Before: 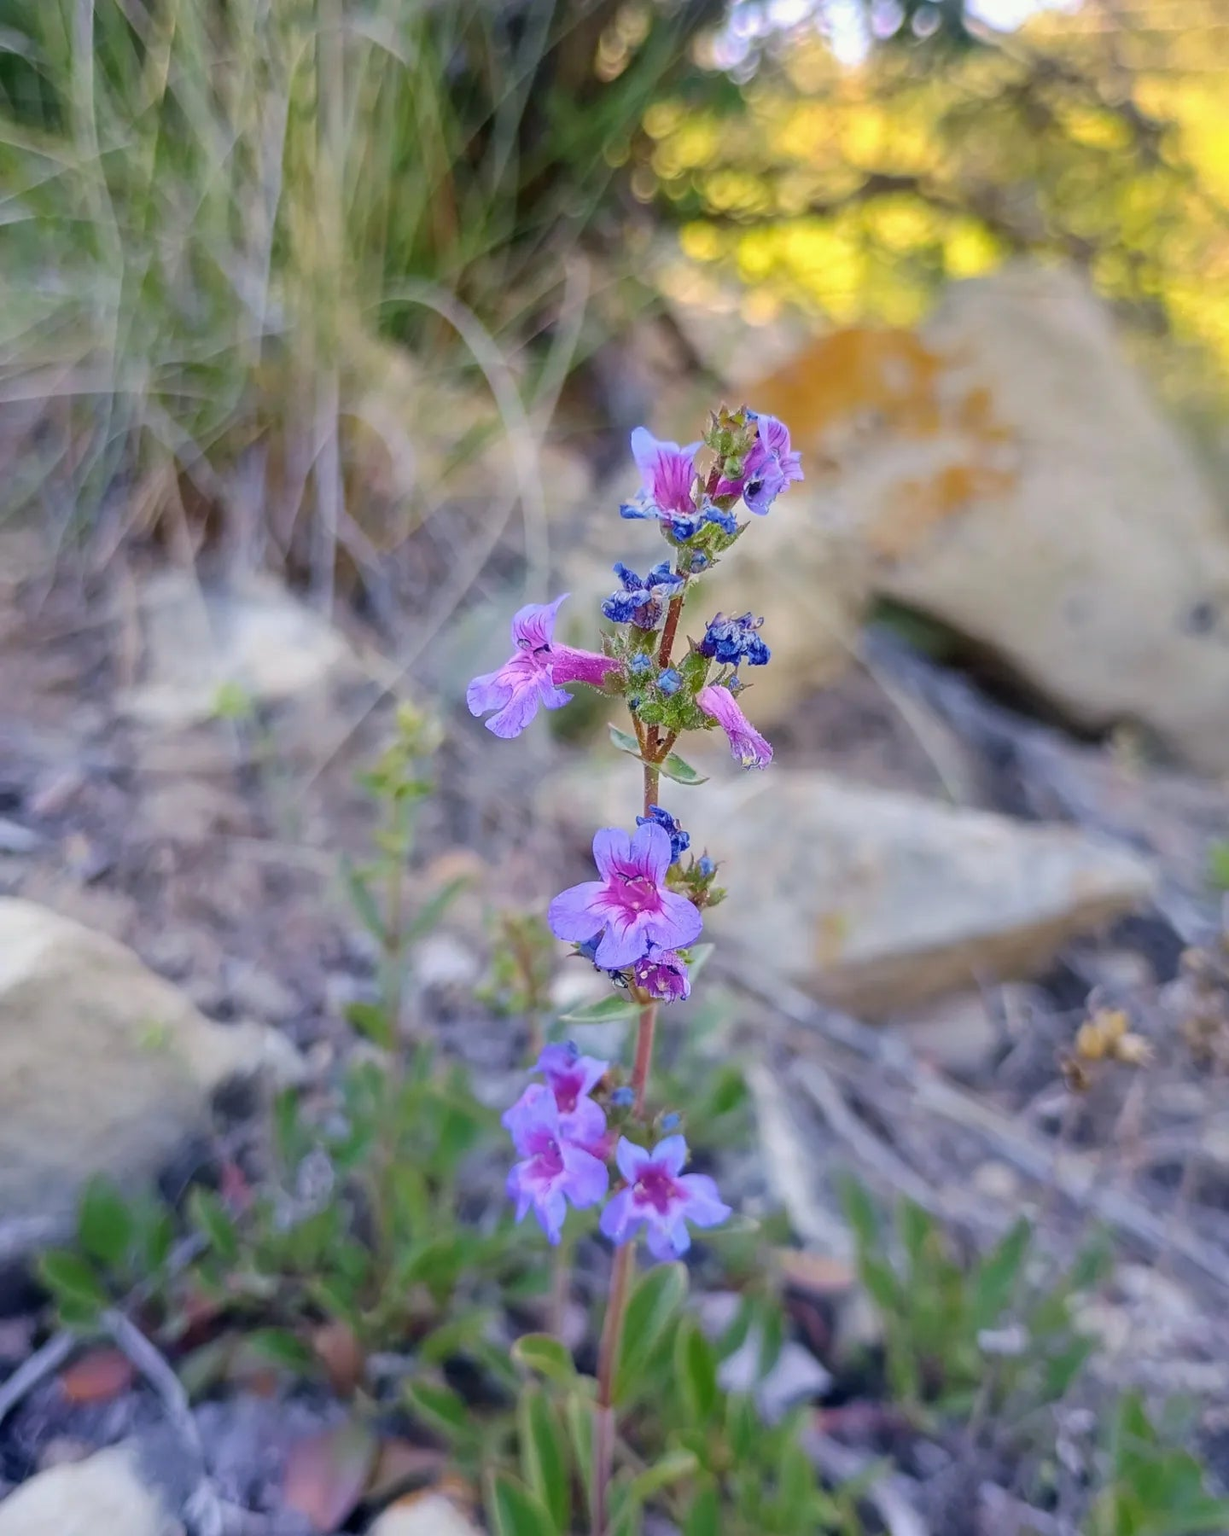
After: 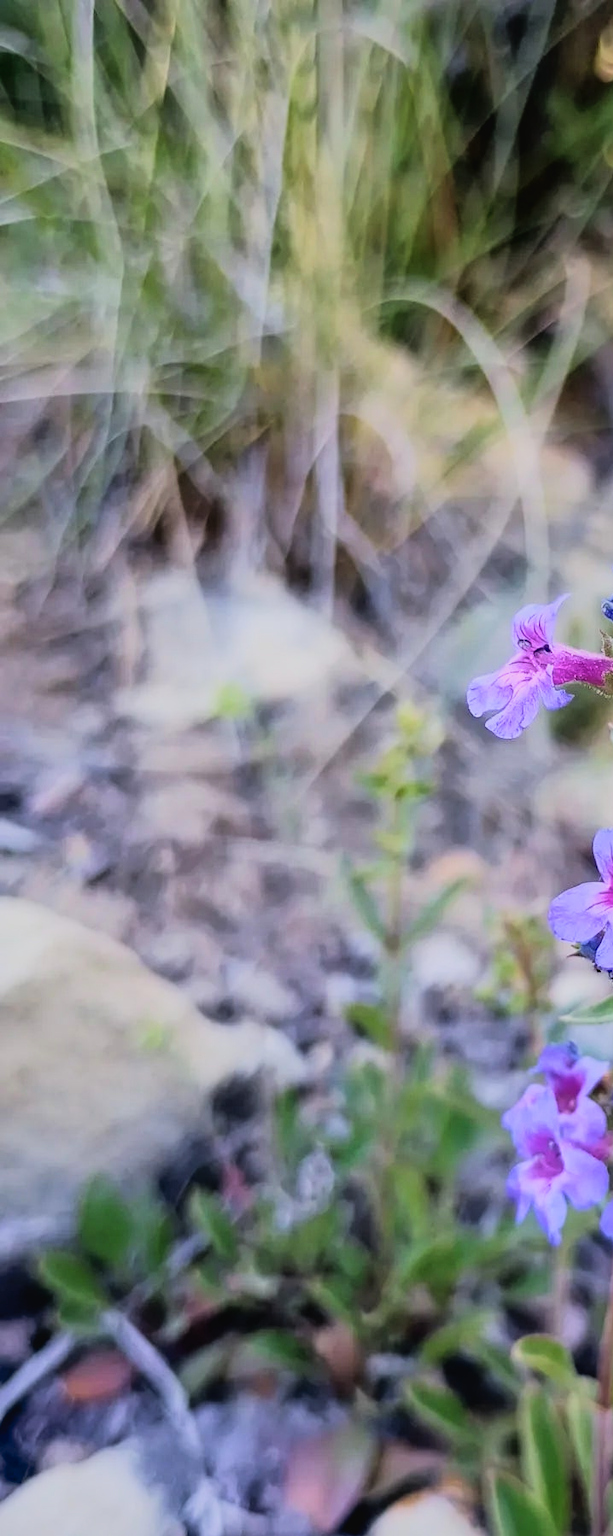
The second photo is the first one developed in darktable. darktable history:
filmic rgb: black relative exposure -5.11 EV, white relative exposure 3.97 EV, hardness 2.9, contrast 1.407, highlights saturation mix -30.27%, iterations of high-quality reconstruction 0
crop and rotate: left 0.055%, top 0%, right 50.016%
shadows and highlights: on, module defaults
tone curve: curves: ch0 [(0, 0.013) (0.104, 0.103) (0.258, 0.267) (0.448, 0.489) (0.709, 0.794) (0.895, 0.915) (0.994, 0.971)]; ch1 [(0, 0) (0.335, 0.298) (0.446, 0.416) (0.488, 0.488) (0.515, 0.504) (0.581, 0.615) (0.635, 0.661) (1, 1)]; ch2 [(0, 0) (0.314, 0.306) (0.436, 0.447) (0.502, 0.5) (0.538, 0.541) (0.568, 0.603) (0.641, 0.635) (0.717, 0.701) (1, 1)], color space Lab, linked channels, preserve colors none
